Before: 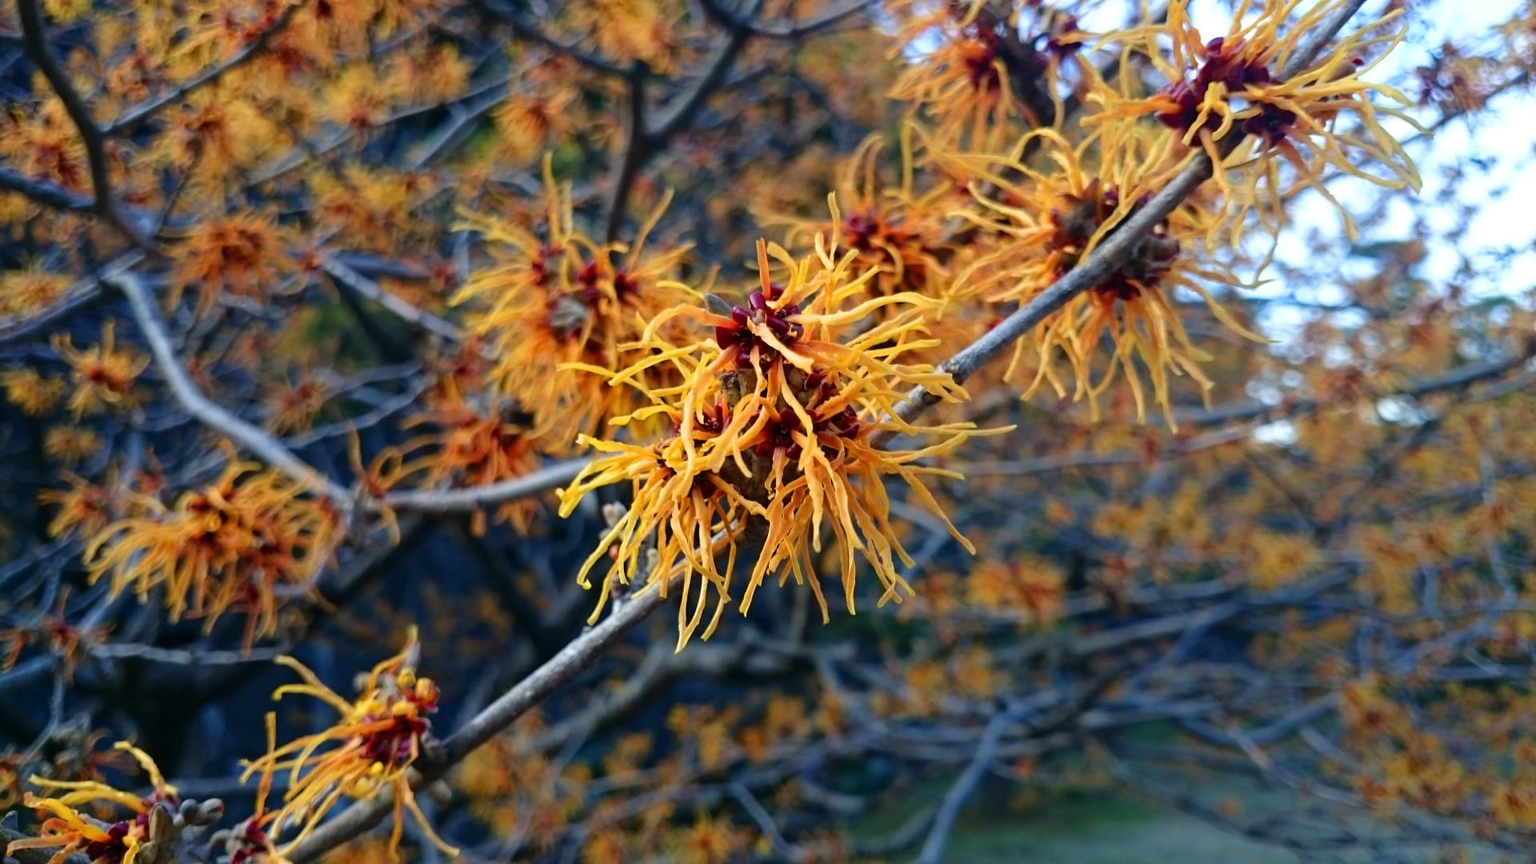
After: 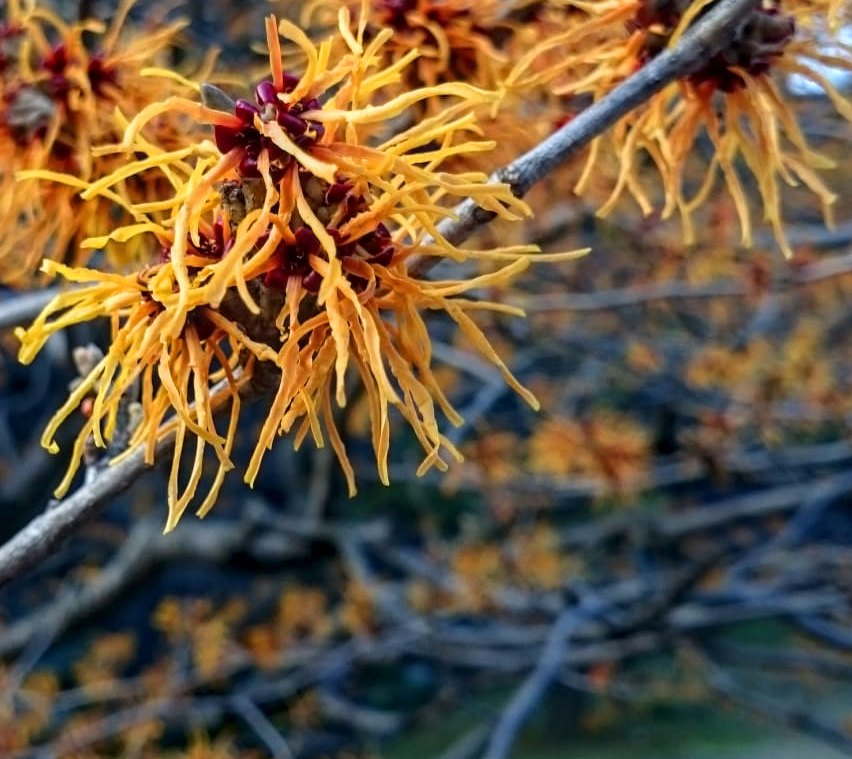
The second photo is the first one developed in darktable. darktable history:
tone equalizer: on, module defaults
crop: left 35.432%, top 26.233%, right 20.145%, bottom 3.432%
local contrast: detail 130%
